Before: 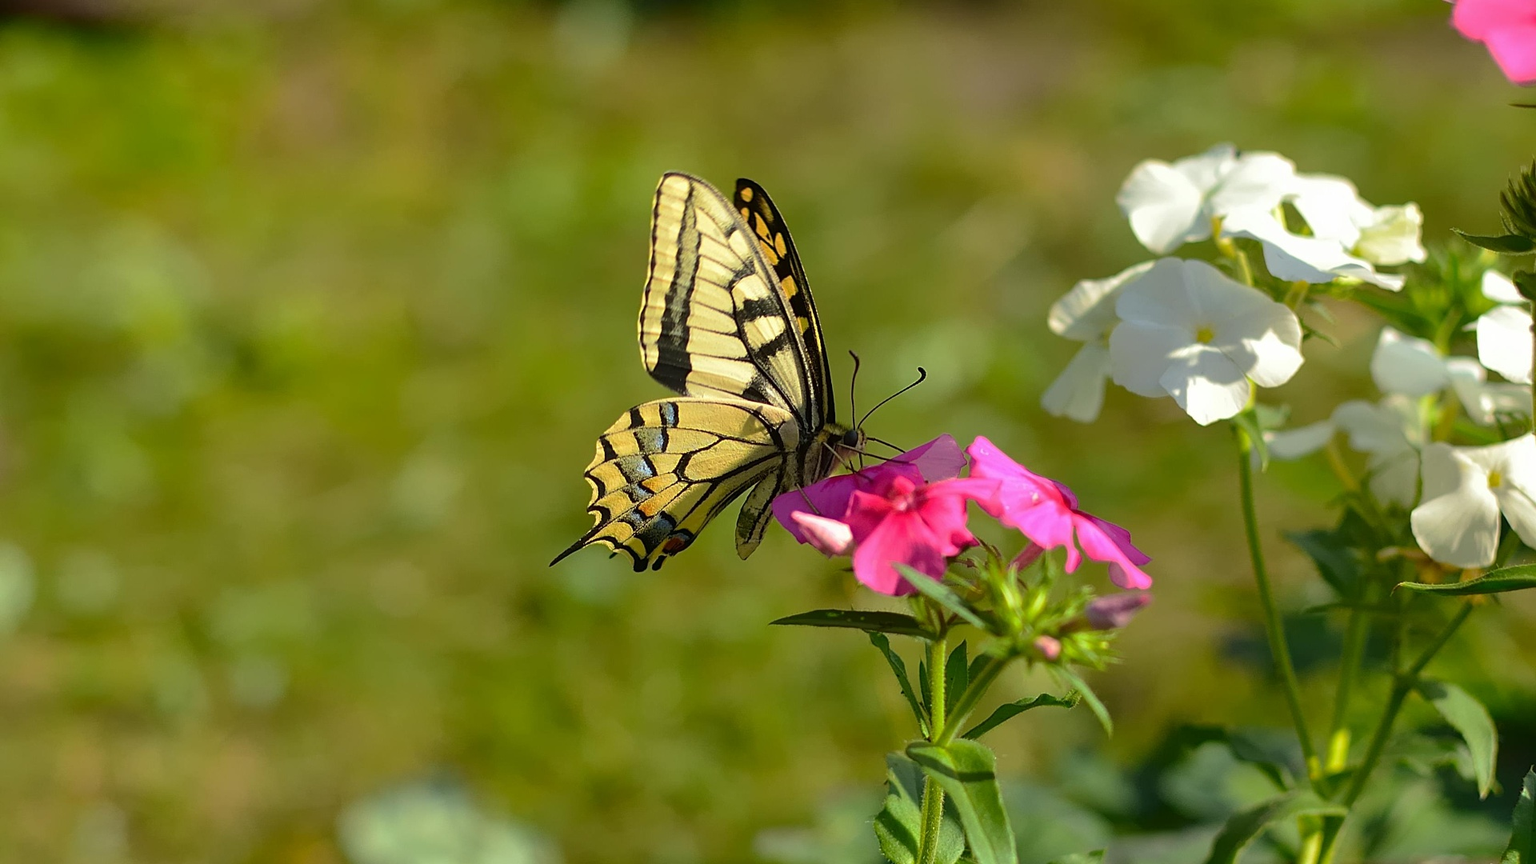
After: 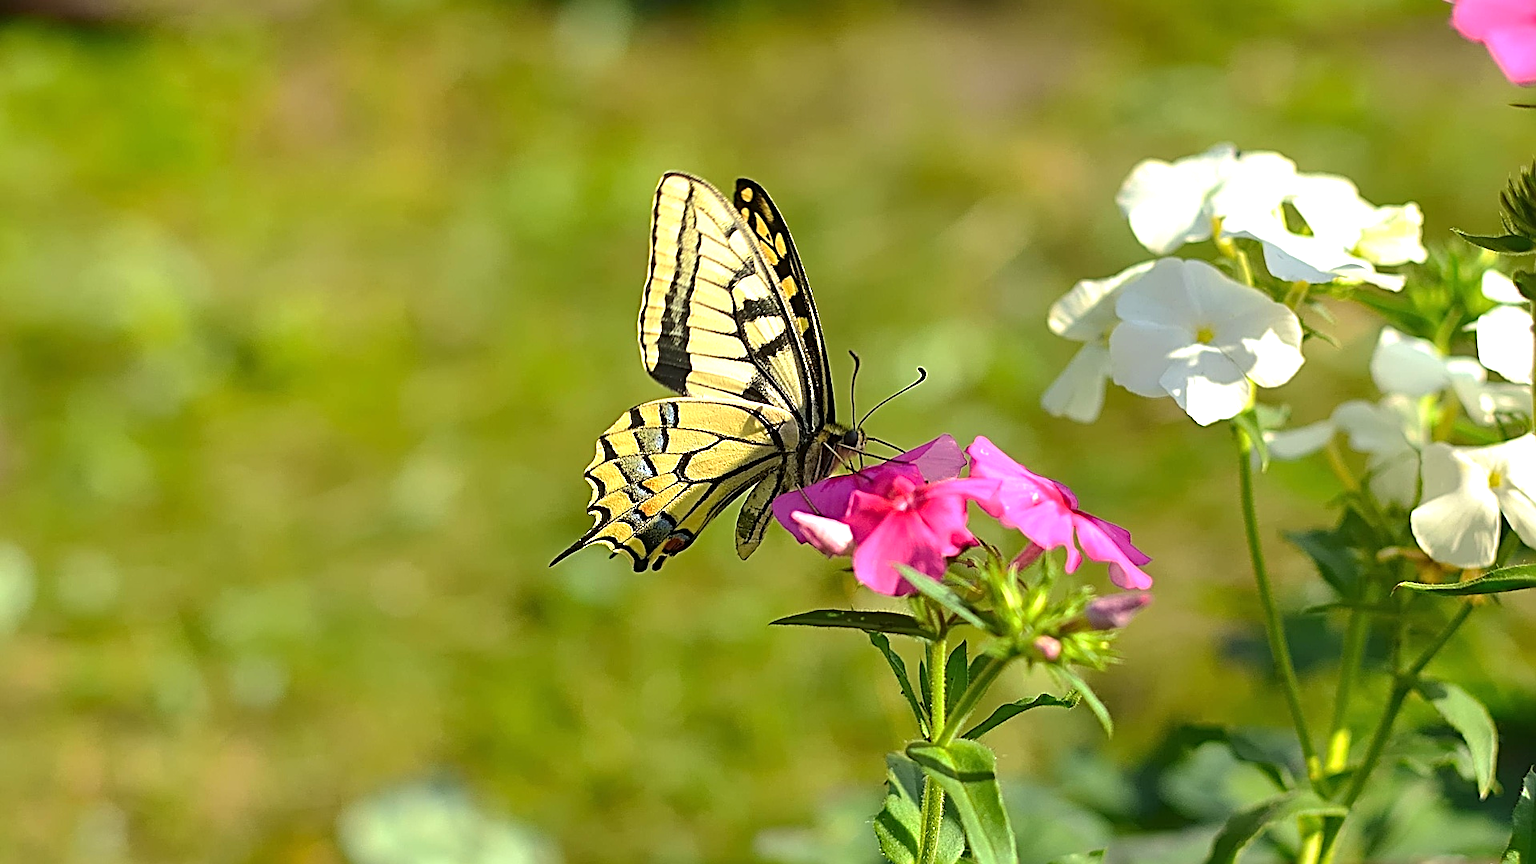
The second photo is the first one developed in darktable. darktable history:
sharpen: radius 3.025, amount 0.757
exposure: black level correction 0, exposure 0.7 EV, compensate exposure bias true, compensate highlight preservation false
